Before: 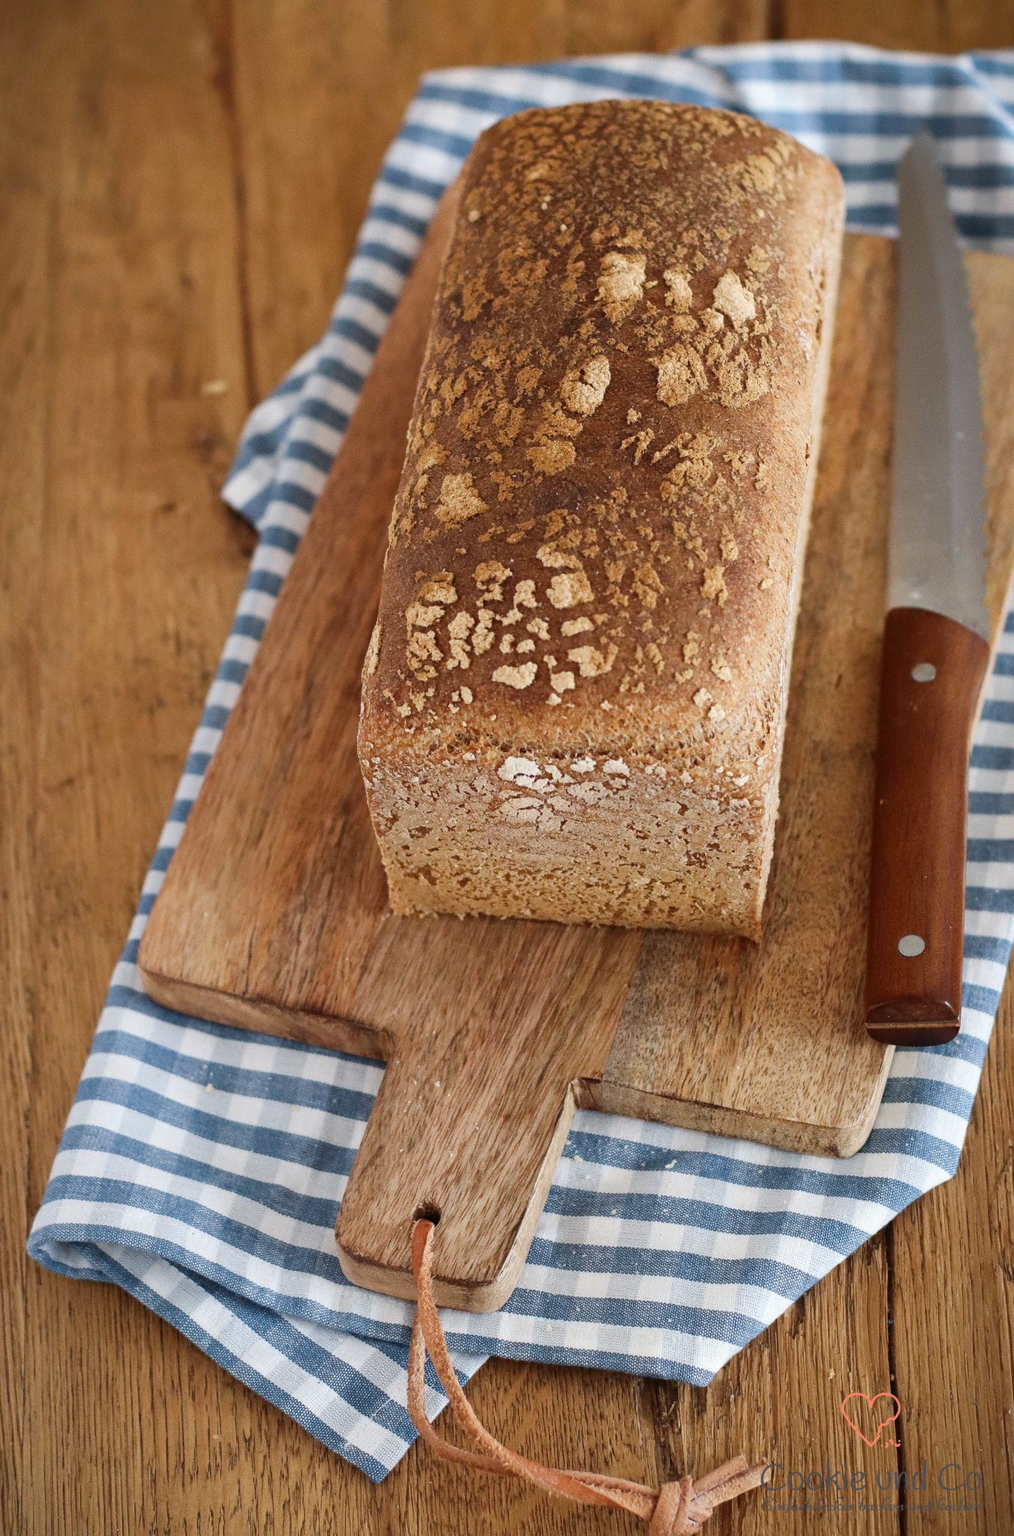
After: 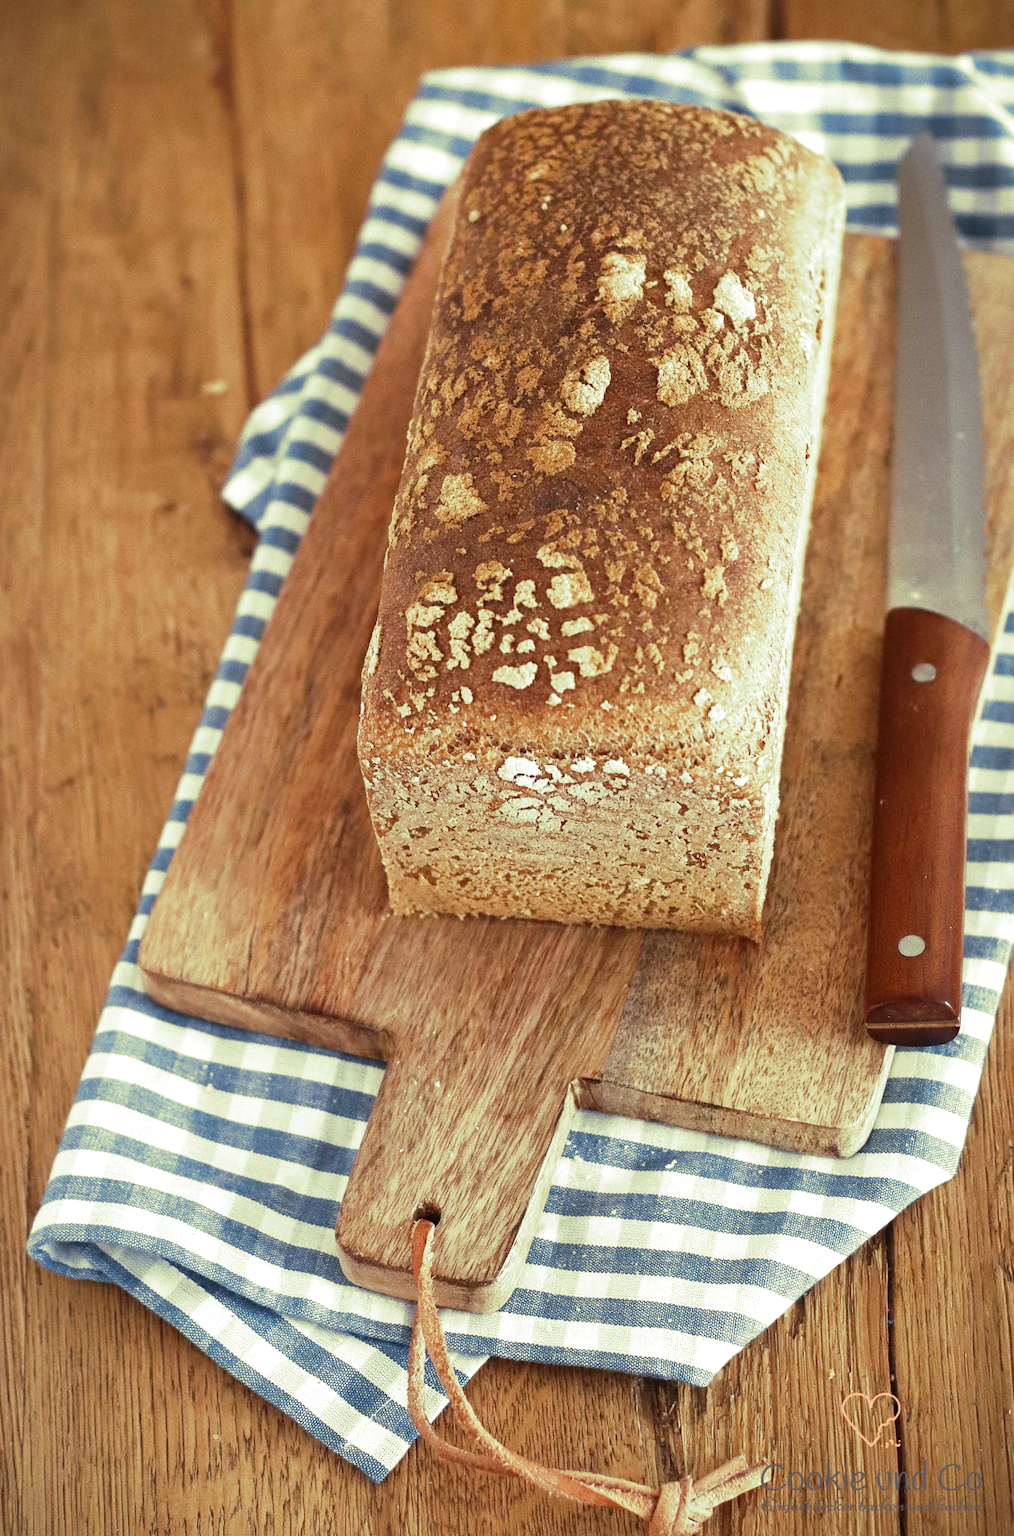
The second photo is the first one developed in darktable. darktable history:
exposure: black level correction 0, exposure 0.5 EV, compensate highlight preservation false
split-toning: shadows › hue 290.82°, shadows › saturation 0.34, highlights › saturation 0.38, balance 0, compress 50%
